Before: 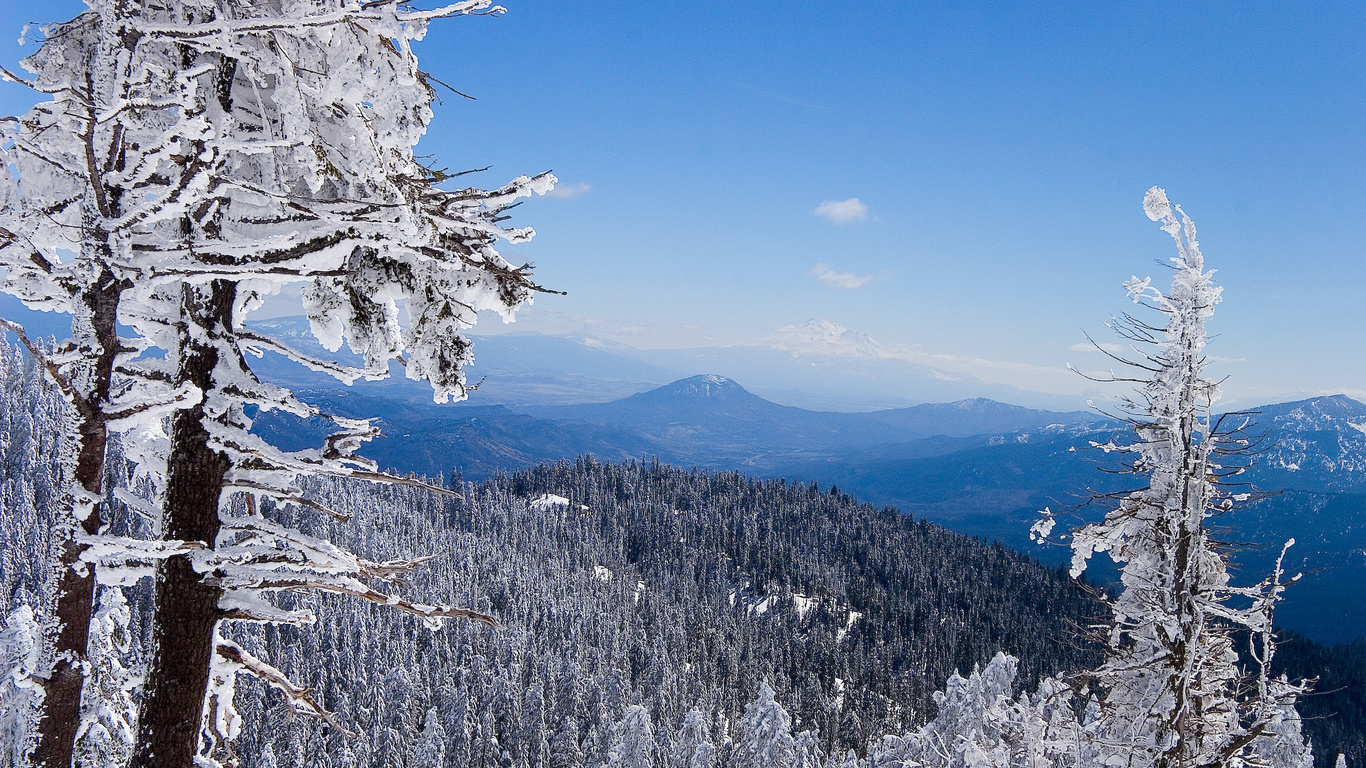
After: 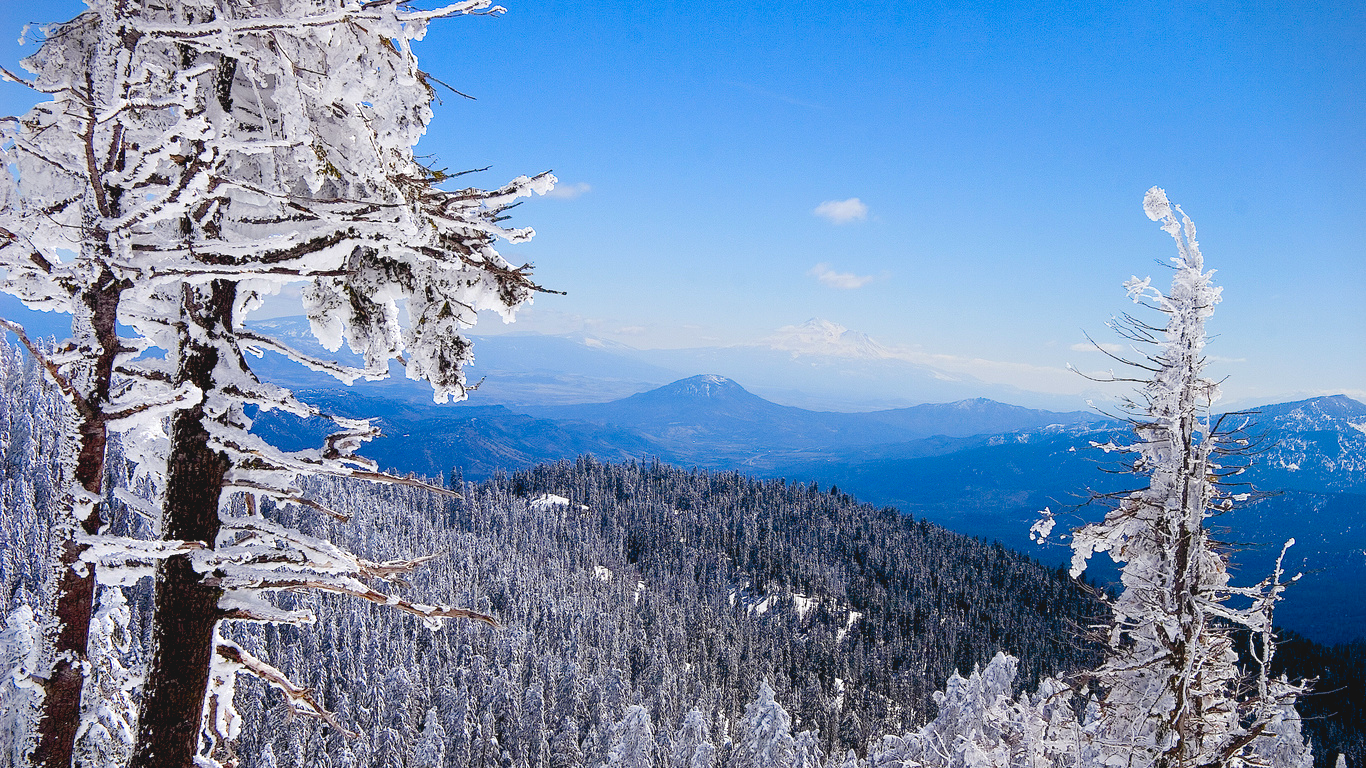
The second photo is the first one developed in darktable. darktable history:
vignetting: fall-off start 97.12%, saturation -0.023, width/height ratio 1.179
color balance rgb: power › chroma 0.705%, power › hue 60°, highlights gain › luminance 14.633%, global offset › luminance -0.864%, perceptual saturation grading › global saturation 20%, perceptual saturation grading › highlights -25.204%, perceptual saturation grading › shadows 24.992%, global vibrance 11.456%, contrast 5.062%
contrast brightness saturation: contrast -0.105, brightness 0.051, saturation 0.08
